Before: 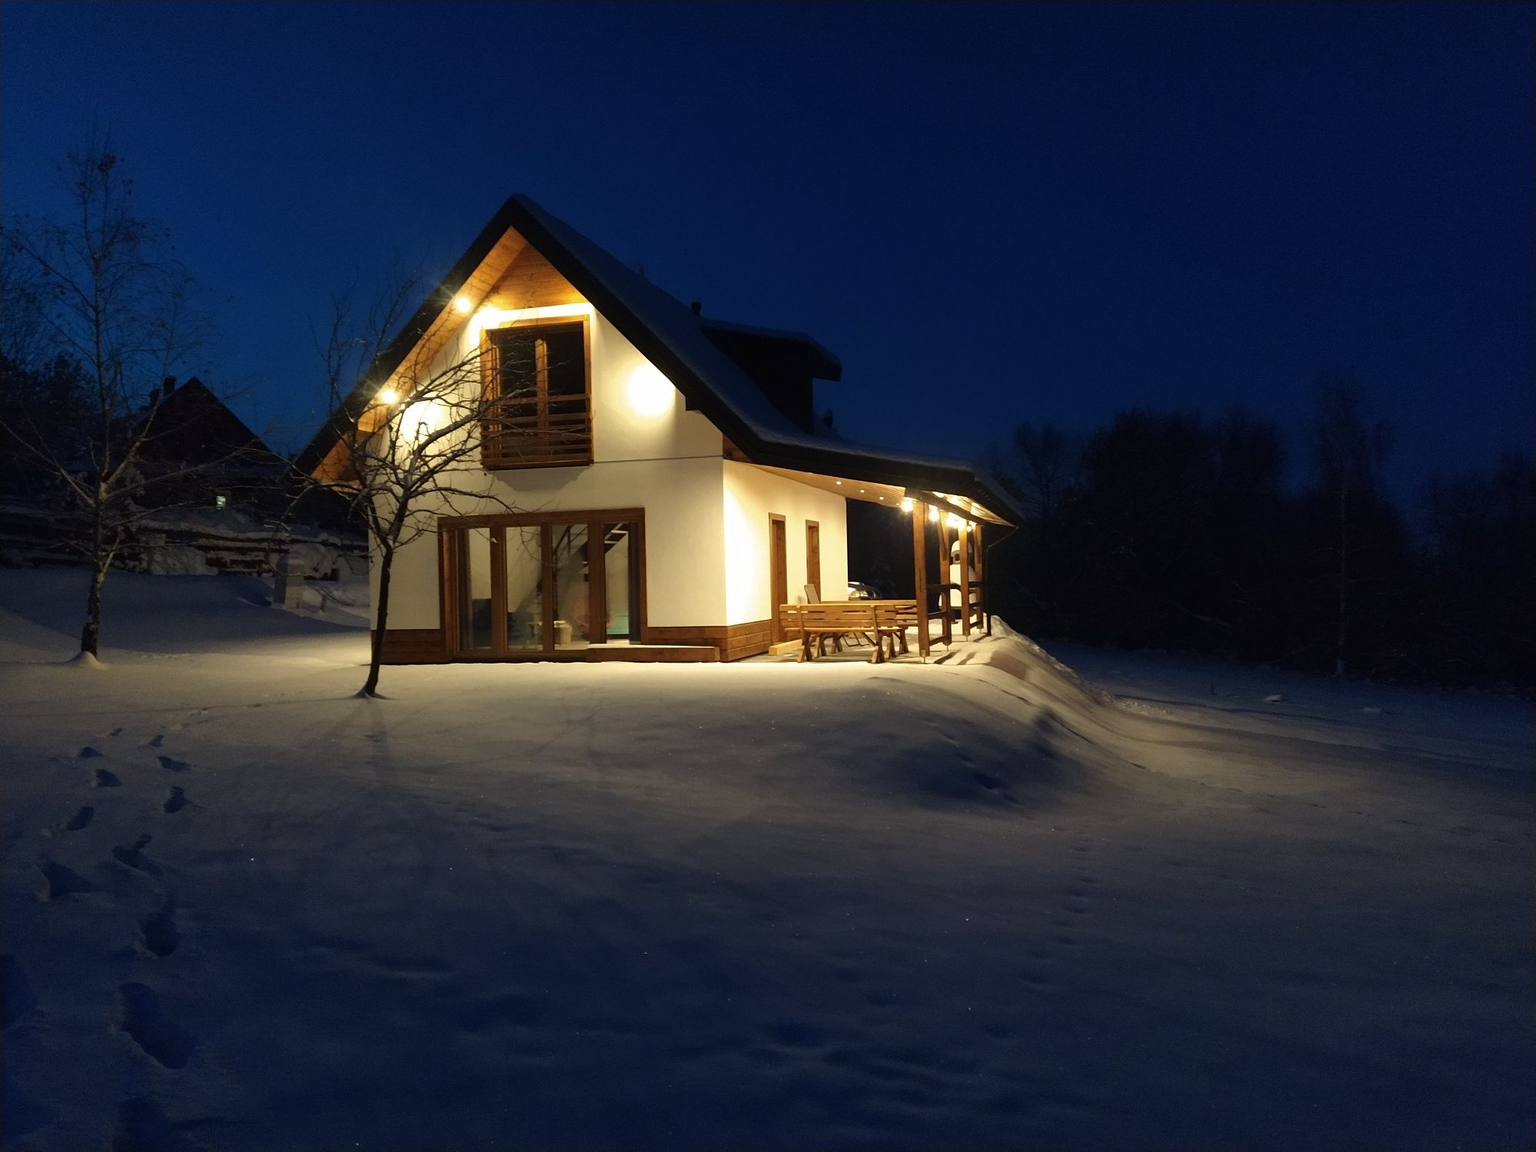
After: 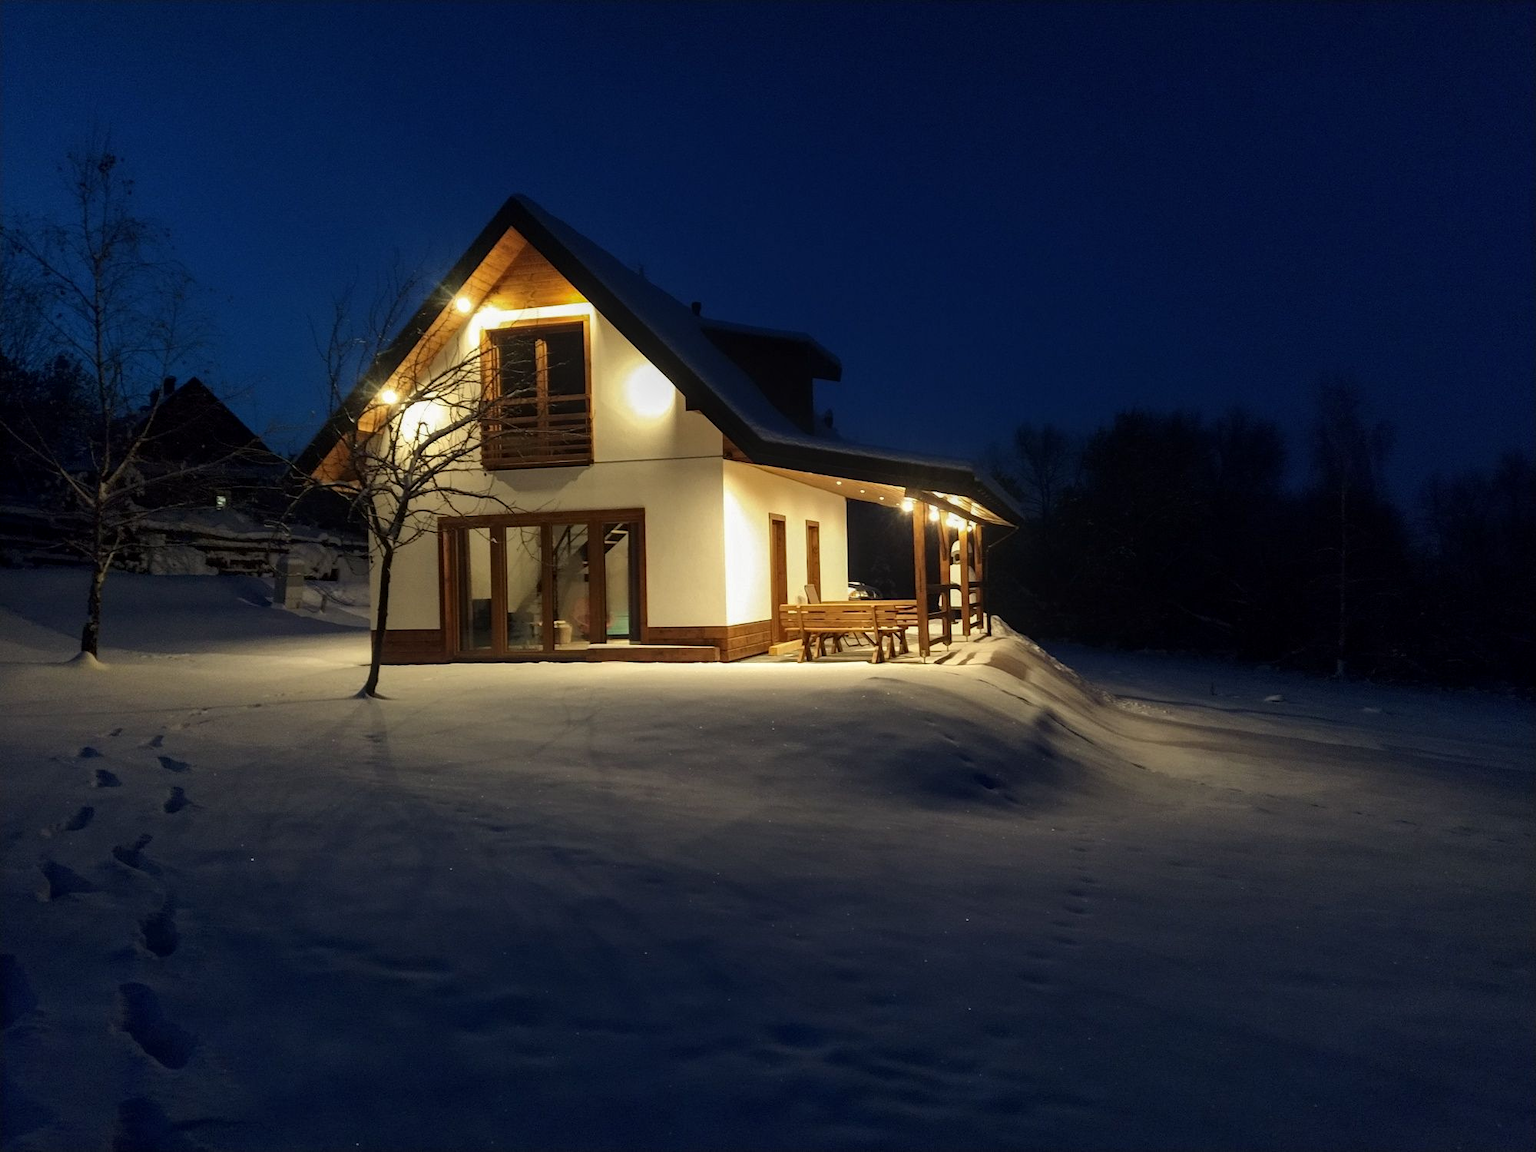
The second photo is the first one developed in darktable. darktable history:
tone equalizer: on, module defaults
shadows and highlights: shadows -20, white point adjustment -2.15, highlights -34.88, highlights color adjustment 40.41%
local contrast: on, module defaults
